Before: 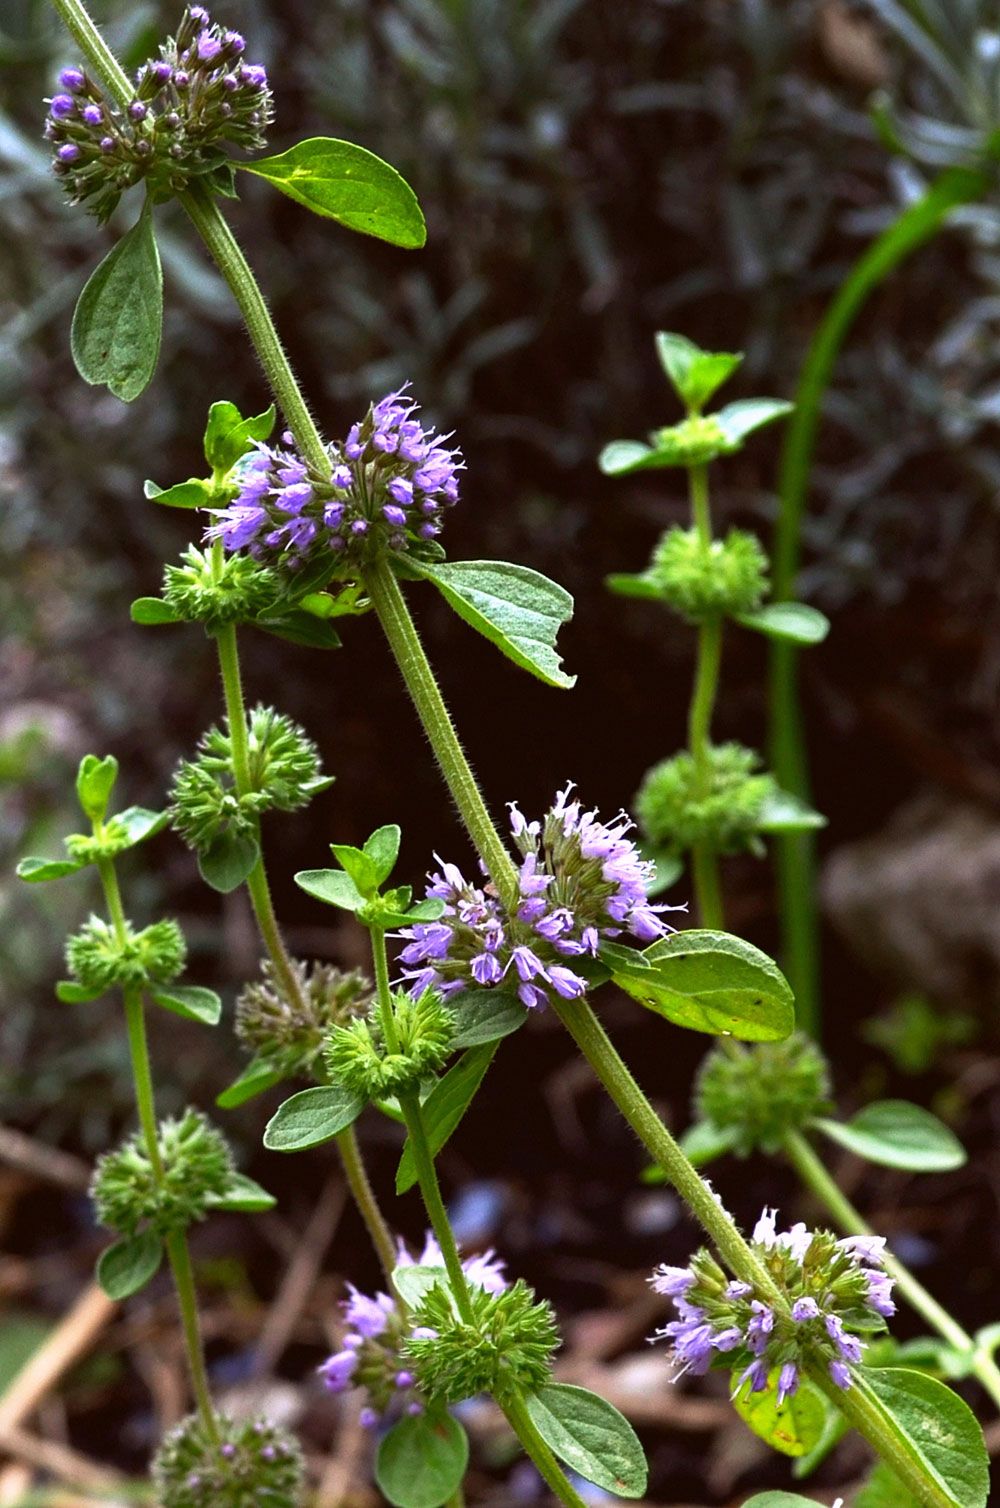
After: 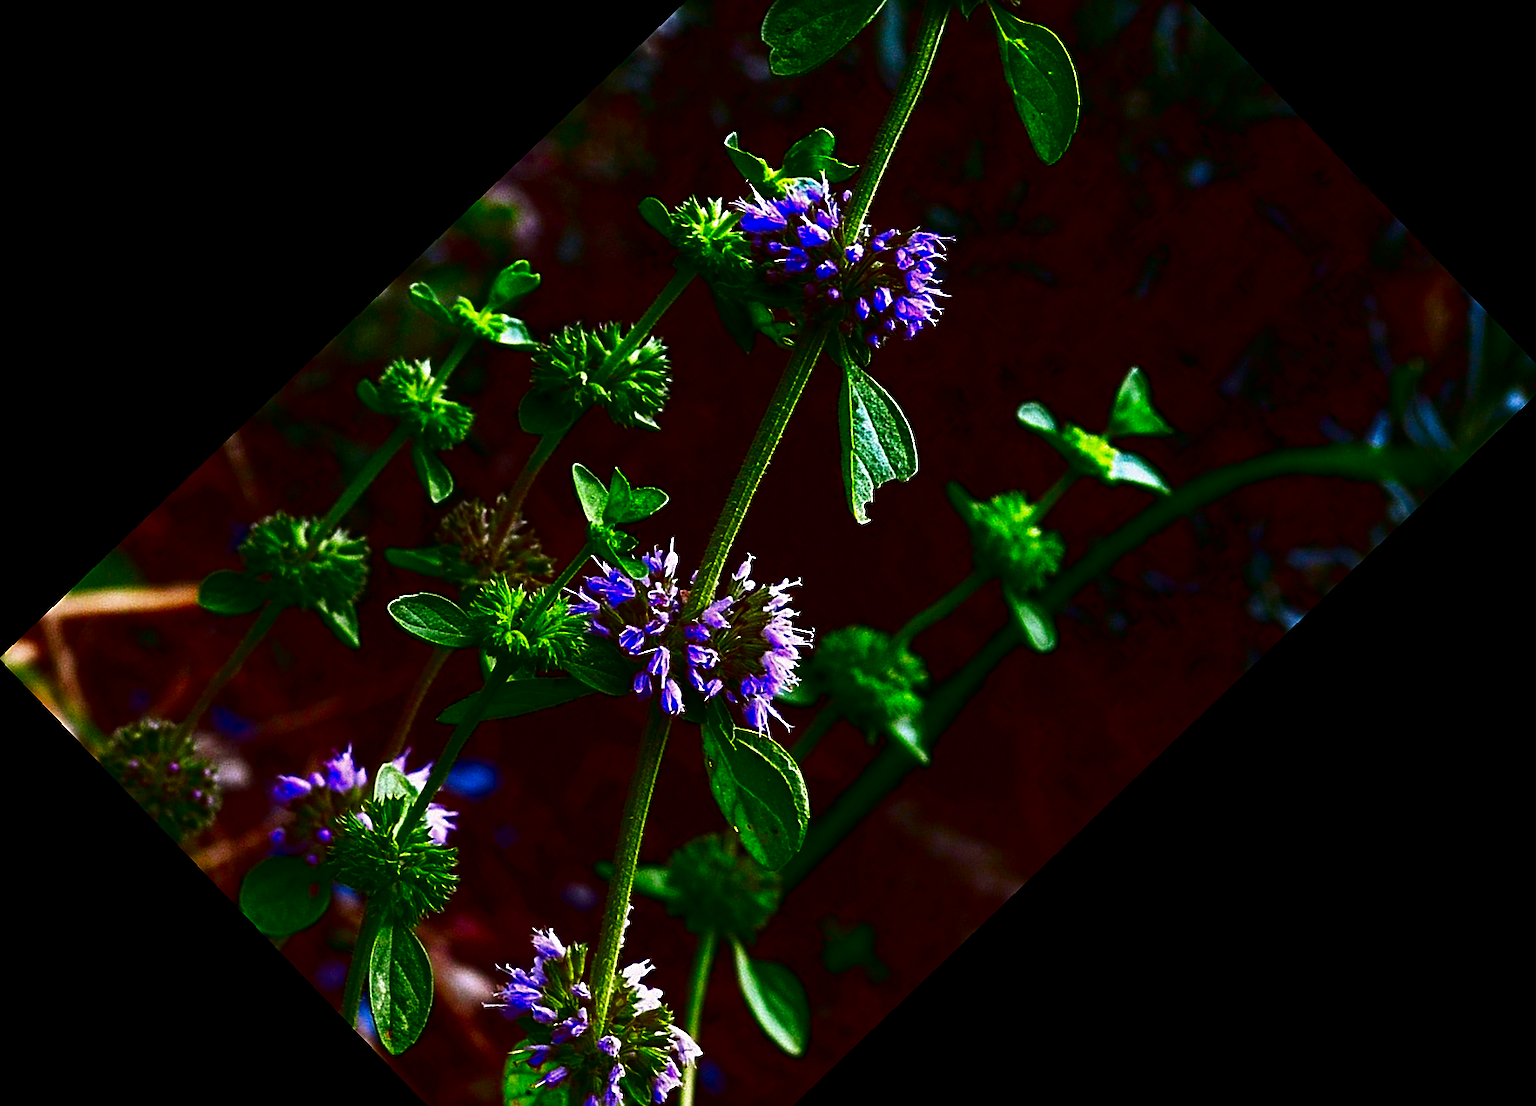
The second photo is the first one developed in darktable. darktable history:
sharpen: radius 2.167, amount 0.381, threshold 0
crop and rotate: angle -46.26°, top 16.234%, right 0.912%, bottom 11.704%
contrast brightness saturation: brightness -1, saturation 1
